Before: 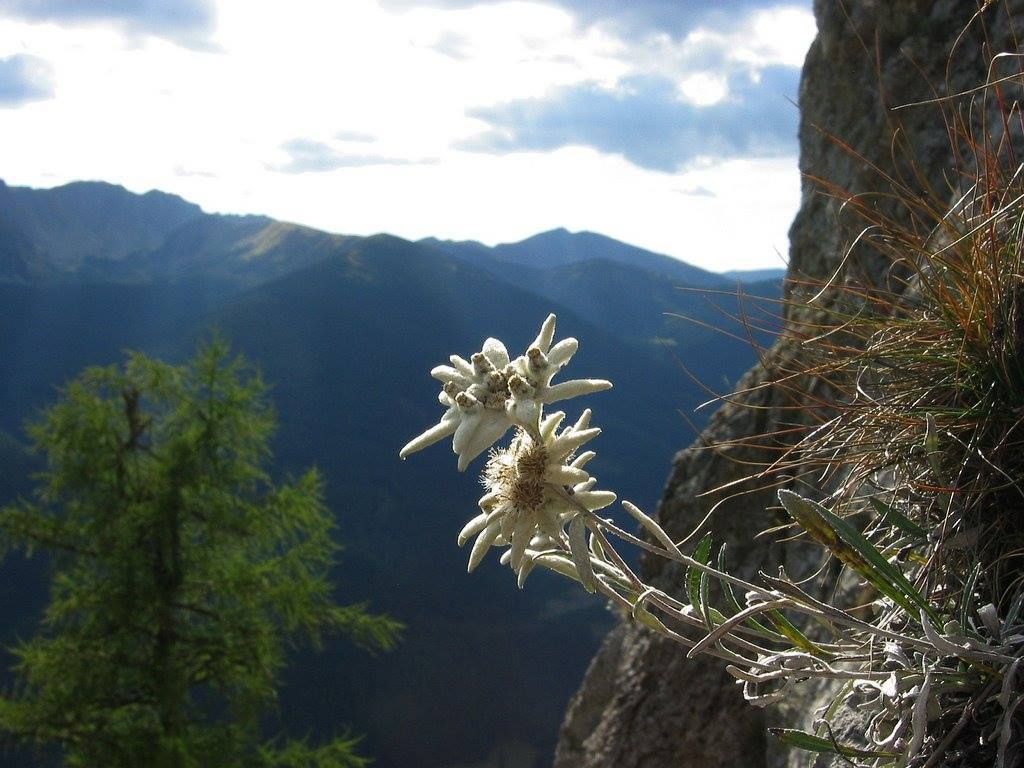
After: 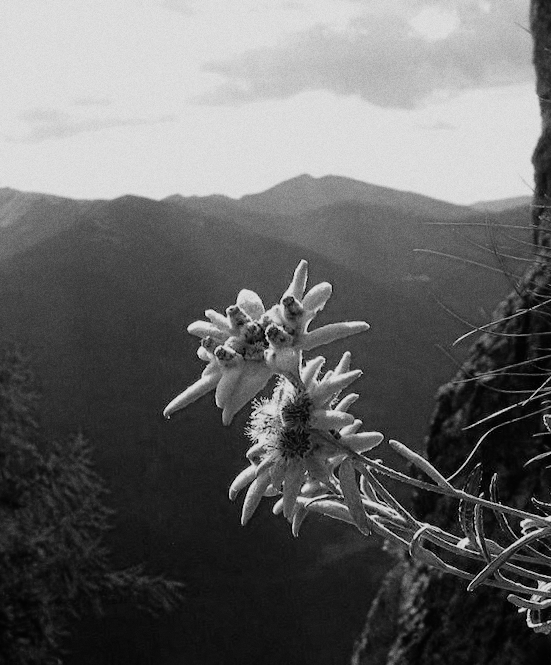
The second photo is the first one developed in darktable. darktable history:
crop and rotate: left 22.516%, right 21.234%
color calibration: output gray [0.246, 0.254, 0.501, 0], gray › normalize channels true, illuminant same as pipeline (D50), adaptation XYZ, x 0.346, y 0.359, gamut compression 0
white balance: red 1.009, blue 1.027
rotate and perspective: rotation -5°, crop left 0.05, crop right 0.952, crop top 0.11, crop bottom 0.89
grain: coarseness 0.09 ISO
color balance rgb: linear chroma grading › global chroma 9.31%, global vibrance 41.49%
filmic rgb: black relative exposure -7.75 EV, white relative exposure 4.4 EV, threshold 3 EV, hardness 3.76, latitude 50%, contrast 1.1, color science v5 (2021), contrast in shadows safe, contrast in highlights safe, enable highlight reconstruction true
